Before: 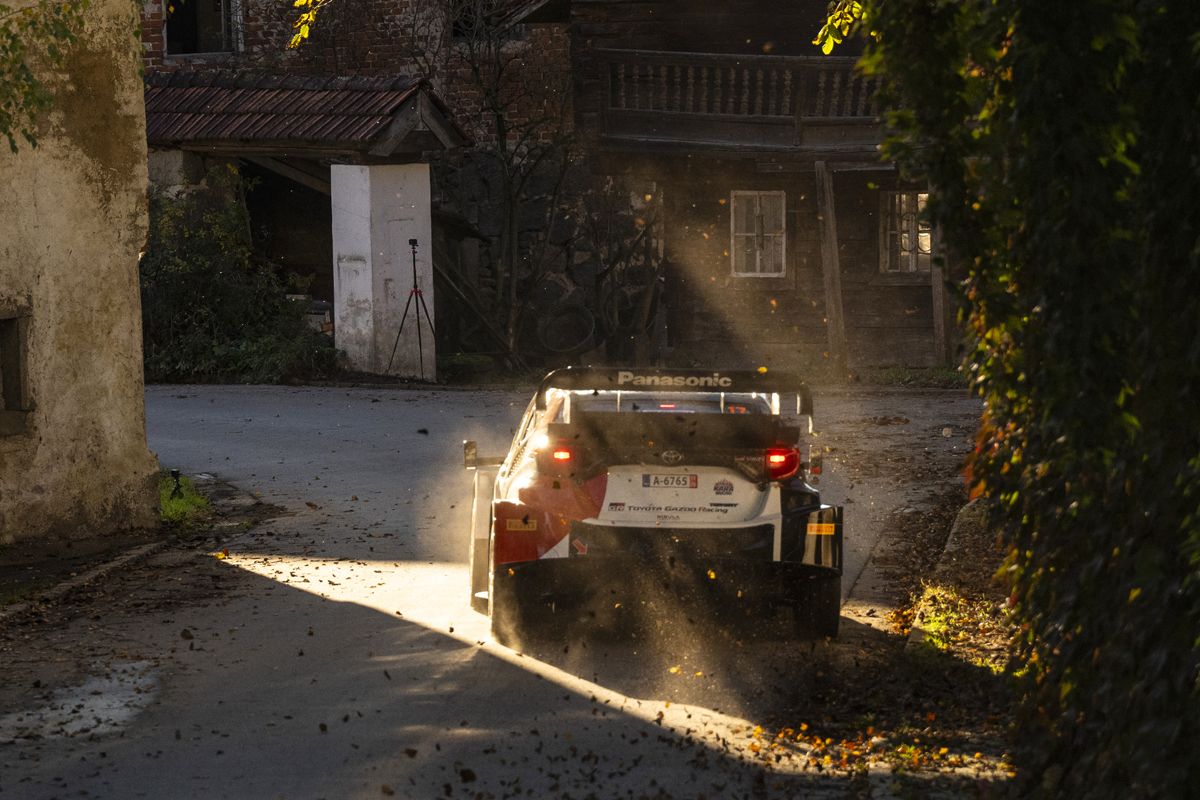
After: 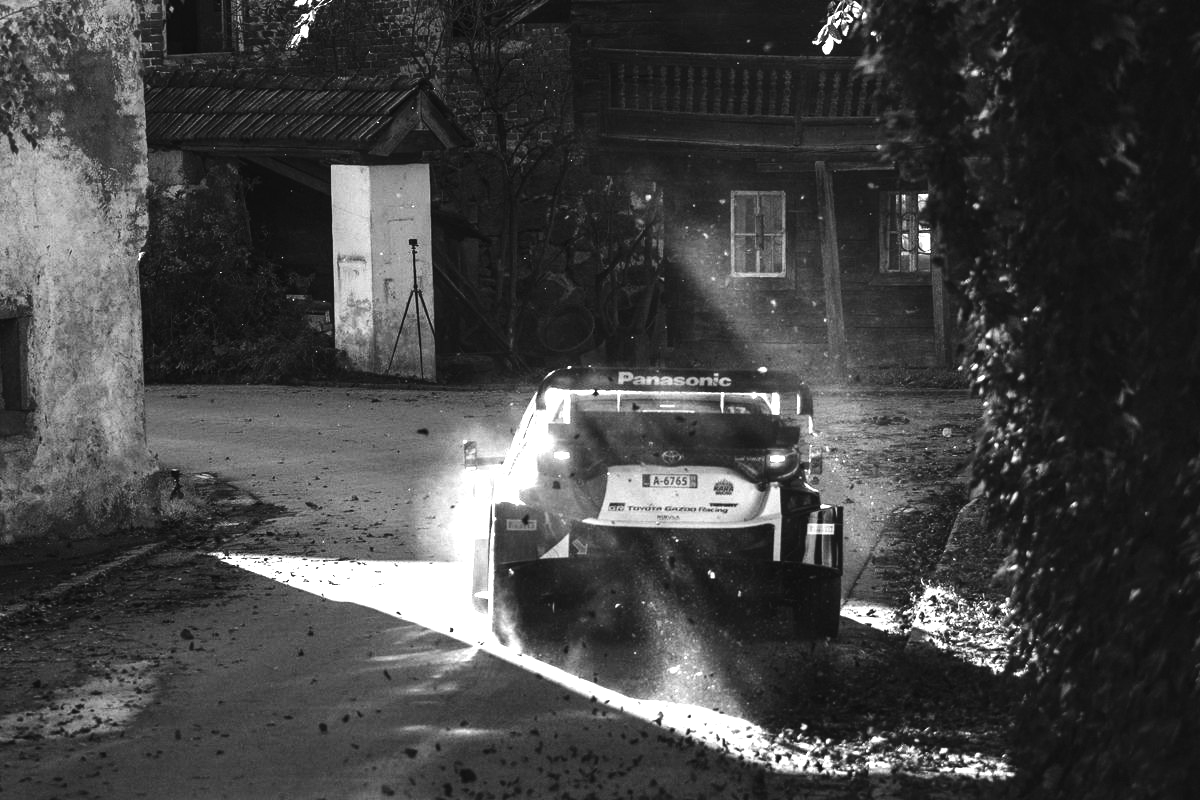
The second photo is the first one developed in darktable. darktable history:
tone equalizer: -8 EV -1.08 EV, -7 EV -1.01 EV, -6 EV -0.867 EV, -5 EV -0.578 EV, -3 EV 0.578 EV, -2 EV 0.867 EV, -1 EV 1.01 EV, +0 EV 1.08 EV, edges refinement/feathering 500, mask exposure compensation -1.57 EV, preserve details no
monochrome: a -6.99, b 35.61, size 1.4
exposure: black level correction -0.005, exposure 0.622 EV, compensate highlight preservation false
